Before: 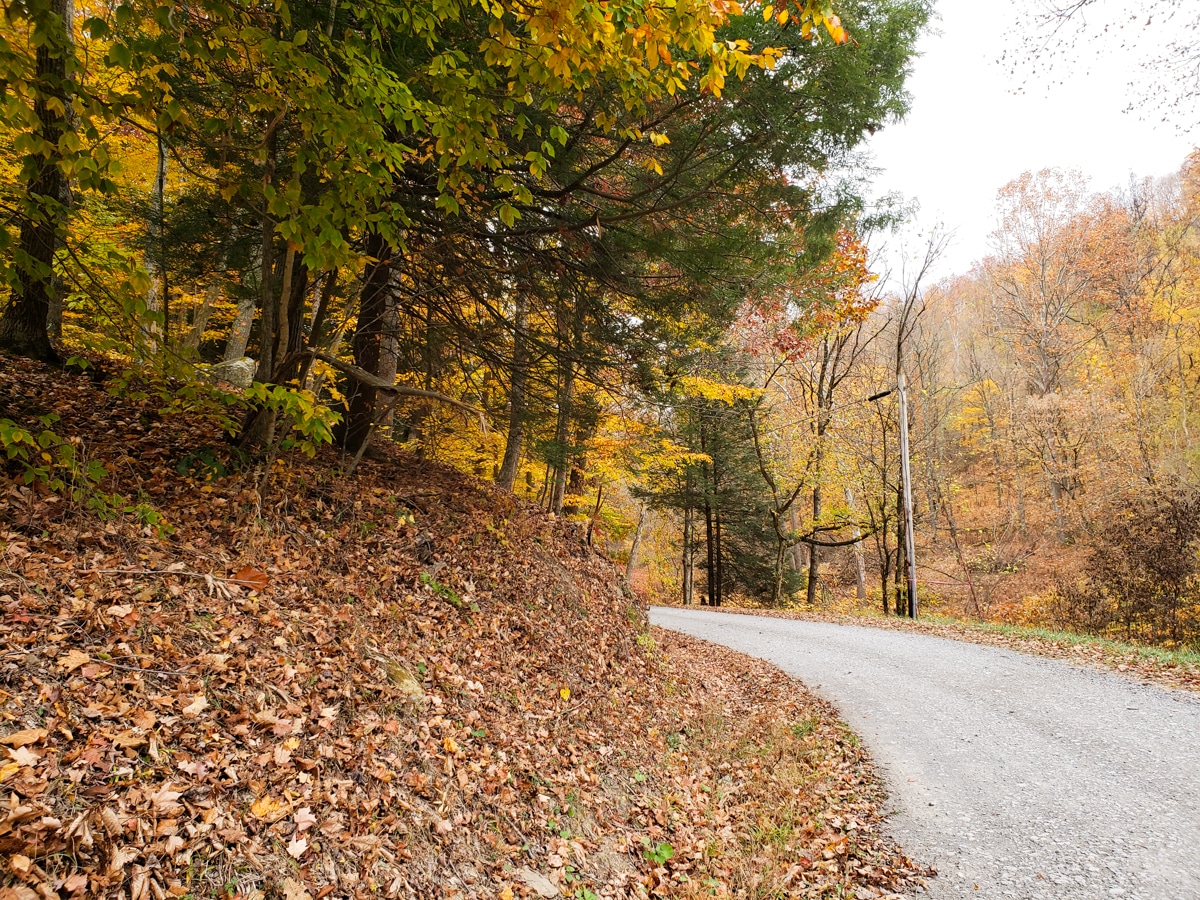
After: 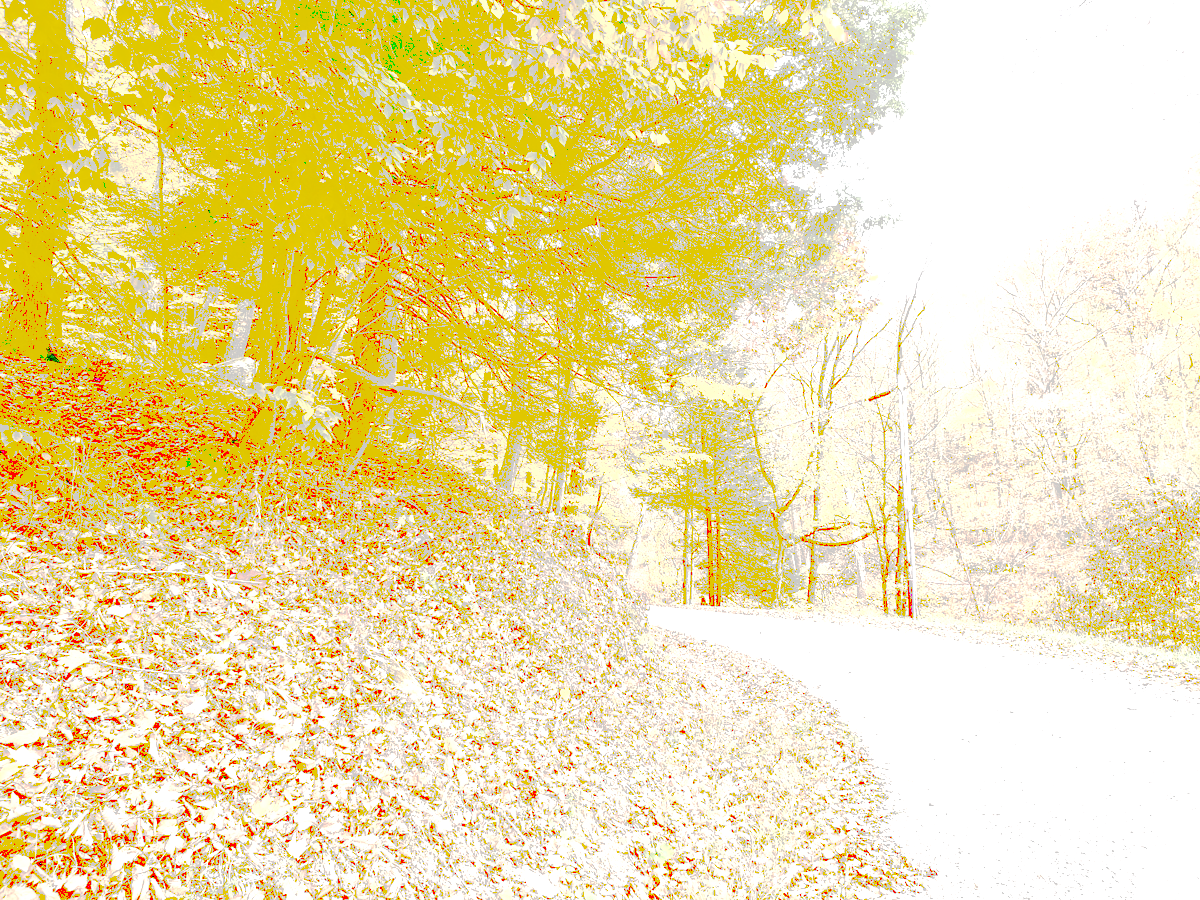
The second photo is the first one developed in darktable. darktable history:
contrast brightness saturation: contrast 0.5, saturation -0.1
levels: levels [0, 0.394, 0.787]
tone curve: curves: ch0 [(0, 0) (0.003, 0.626) (0.011, 0.626) (0.025, 0.63) (0.044, 0.631) (0.069, 0.632) (0.1, 0.636) (0.136, 0.637) (0.177, 0.641) (0.224, 0.642) (0.277, 0.646) (0.335, 0.649) (0.399, 0.661) (0.468, 0.679) (0.543, 0.702) (0.623, 0.732) (0.709, 0.769) (0.801, 0.804) (0.898, 0.847) (1, 1)], preserve colors none
